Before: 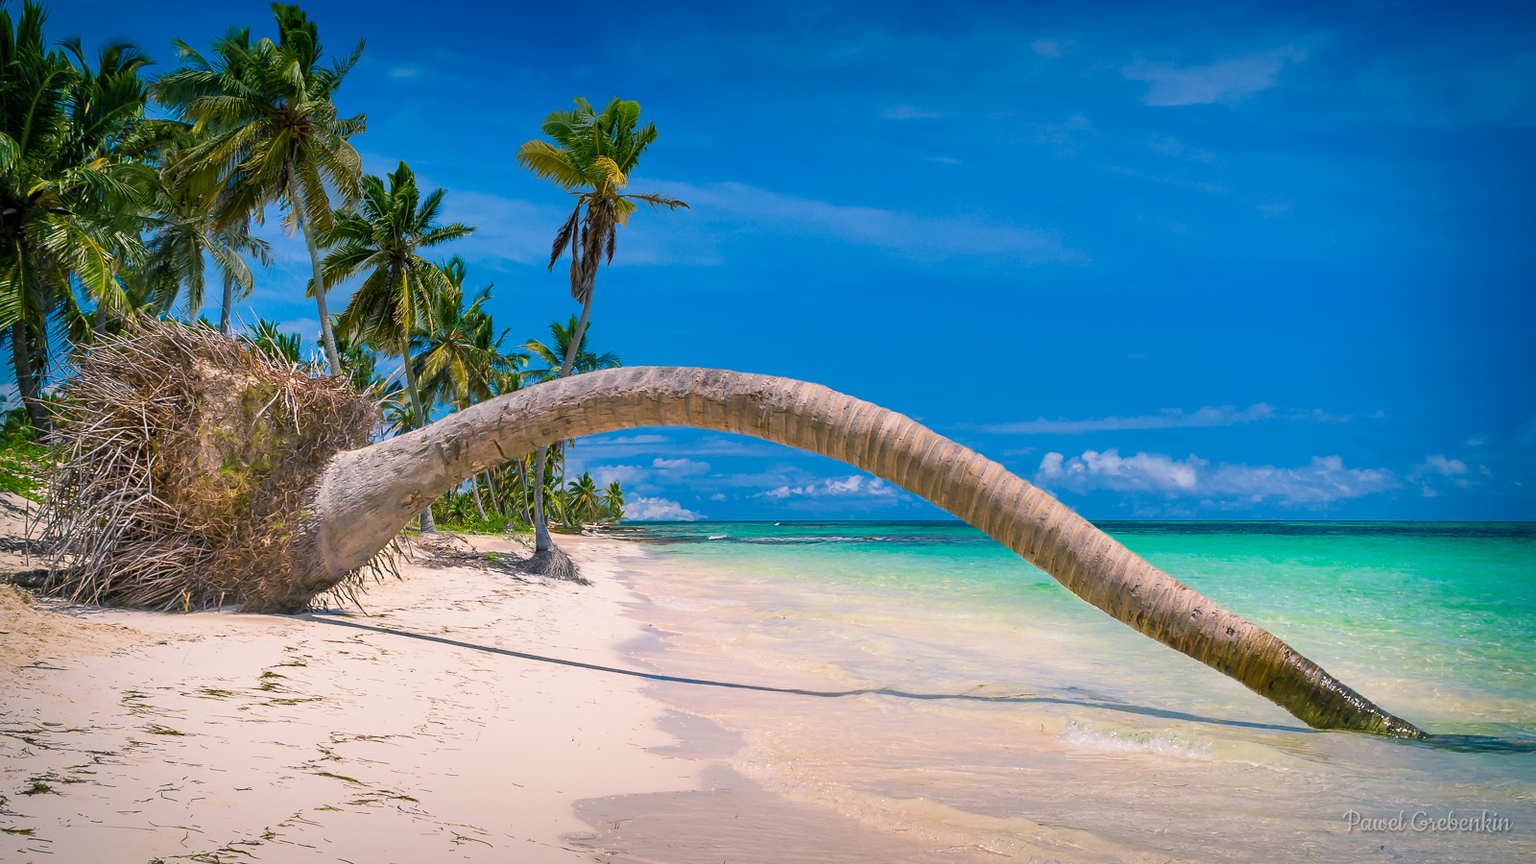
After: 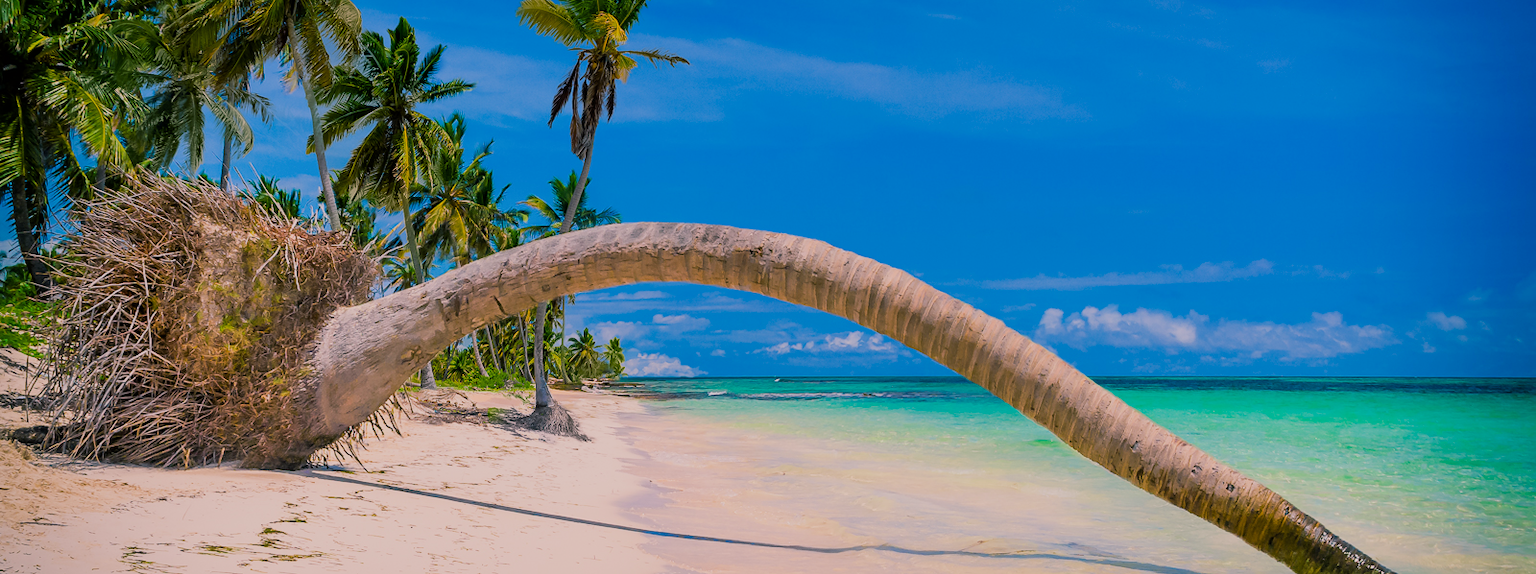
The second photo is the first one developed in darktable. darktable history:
crop: top 16.727%, bottom 16.727%
color correction: highlights a* 3.22, highlights b* 1.93, saturation 1.19
filmic rgb: black relative exposure -7.65 EV, white relative exposure 4.56 EV, hardness 3.61
